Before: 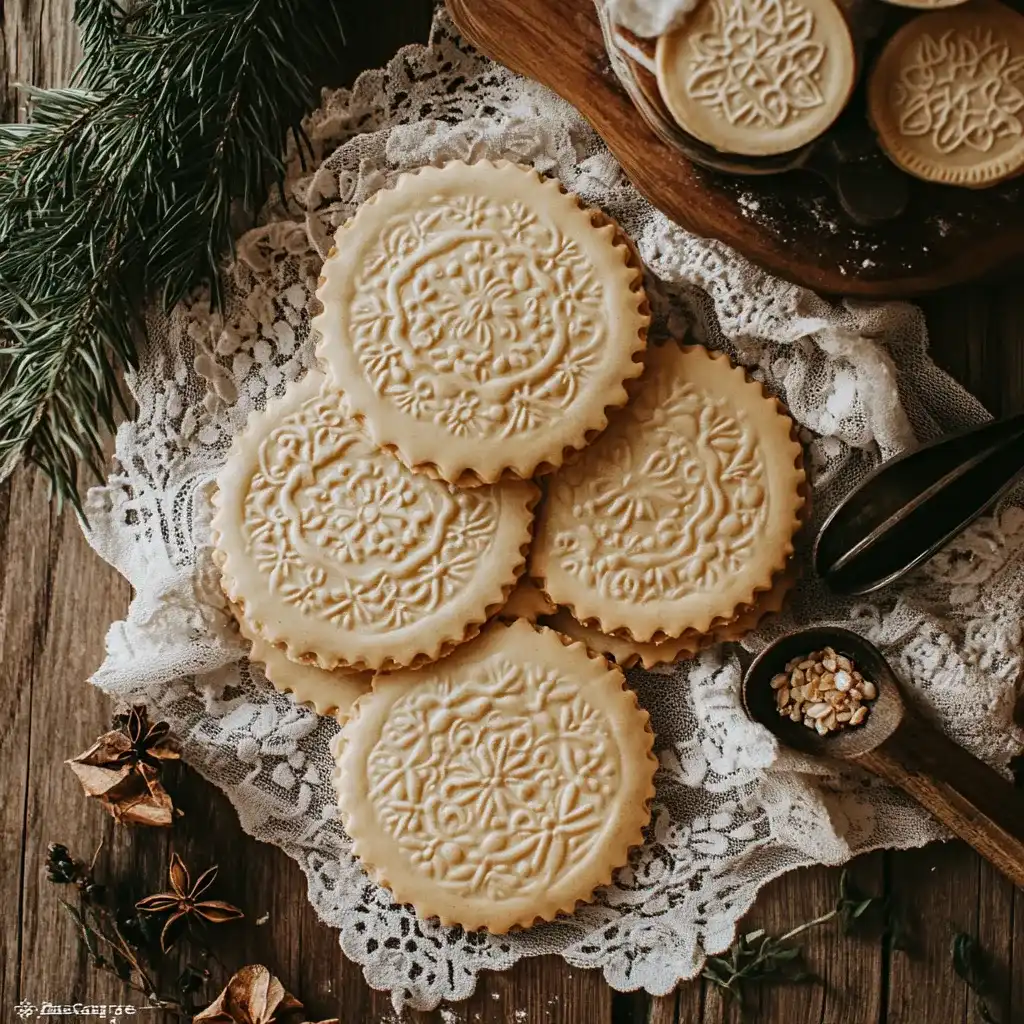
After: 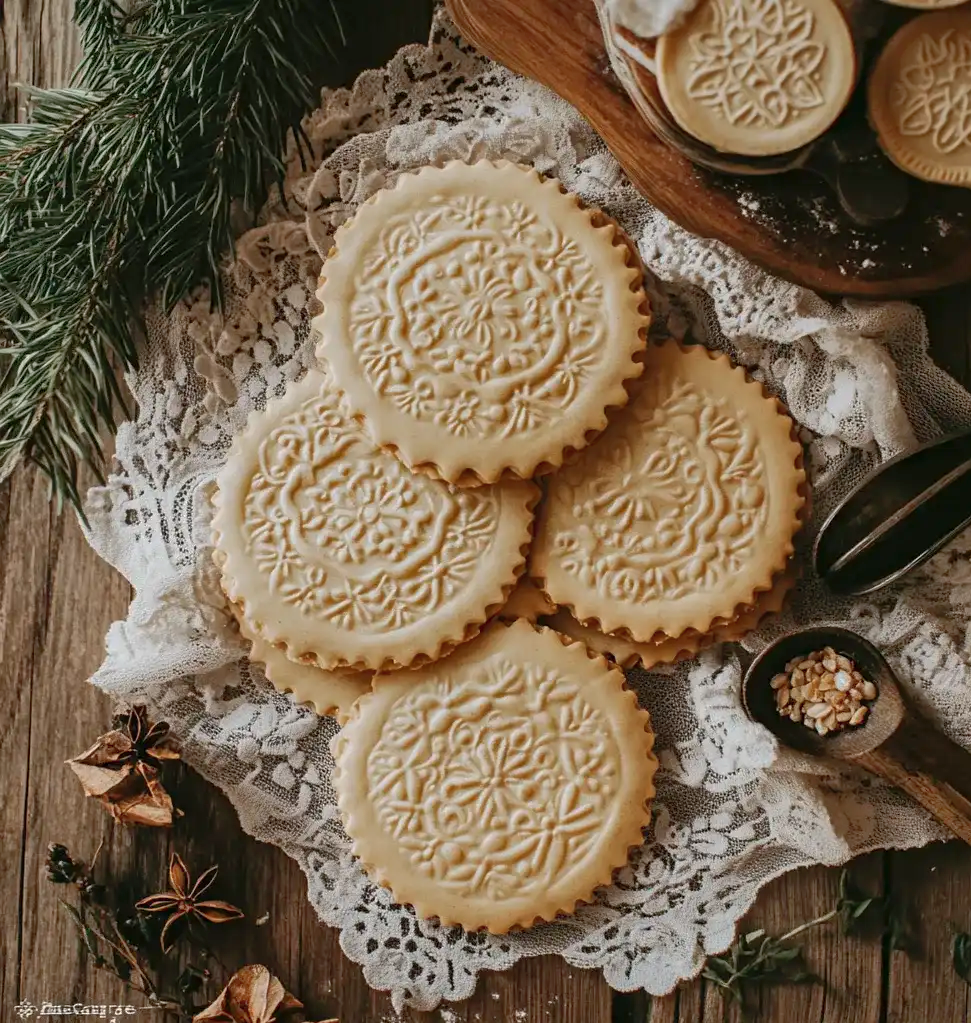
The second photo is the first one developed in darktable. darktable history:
crop and rotate: right 5.167%
shadows and highlights: on, module defaults
